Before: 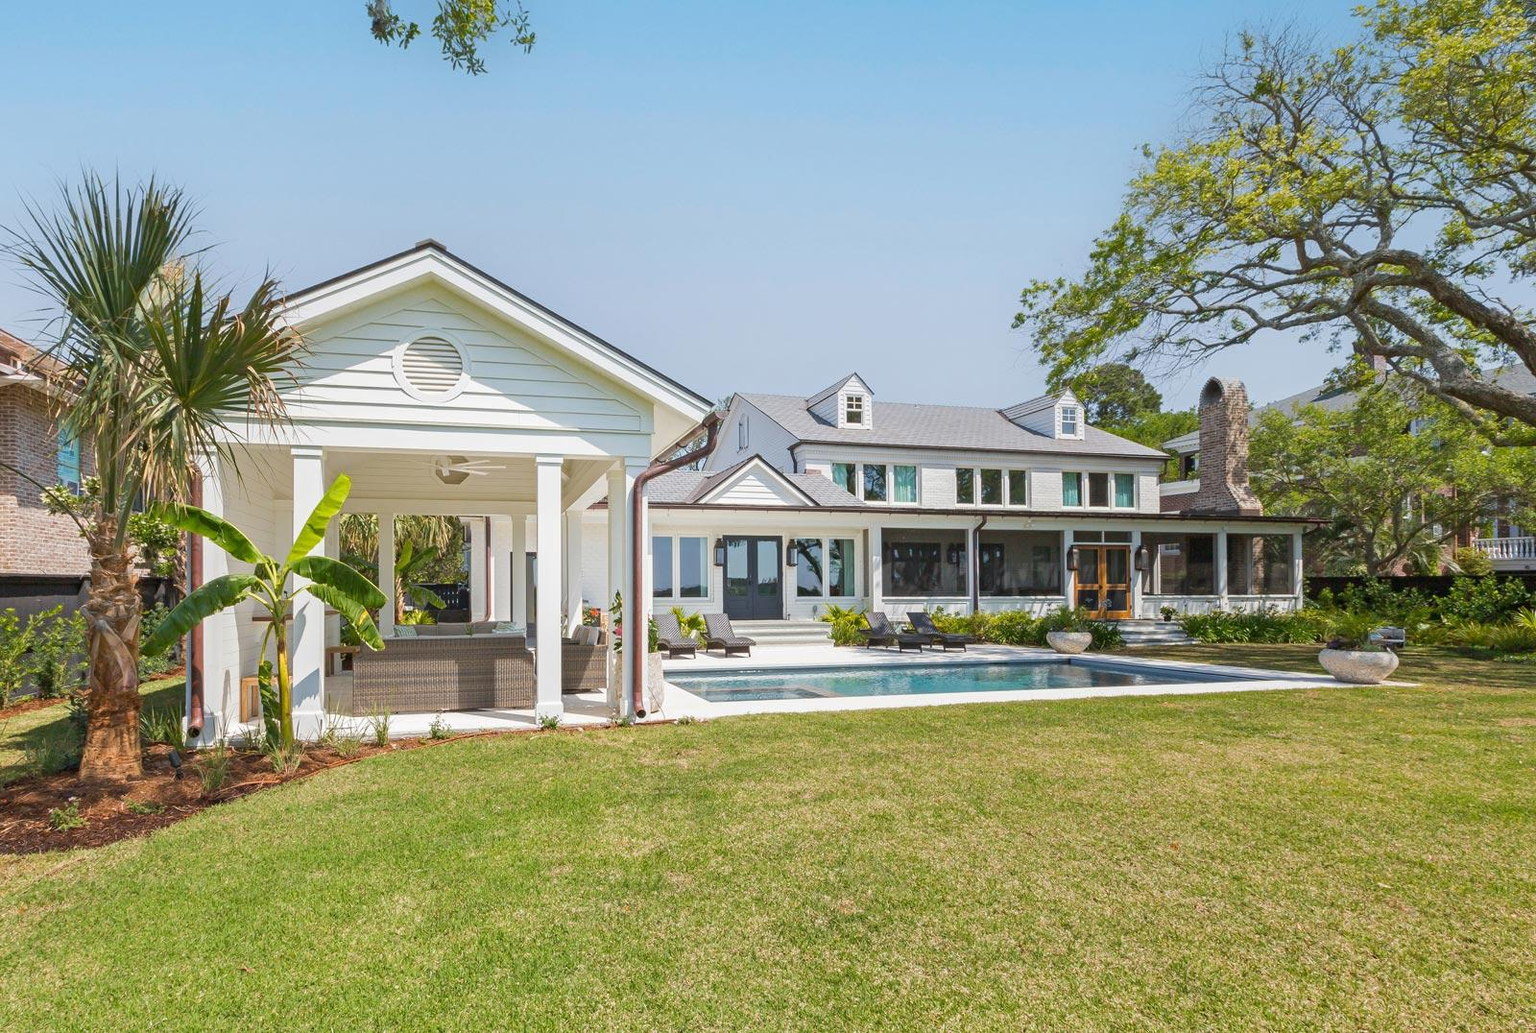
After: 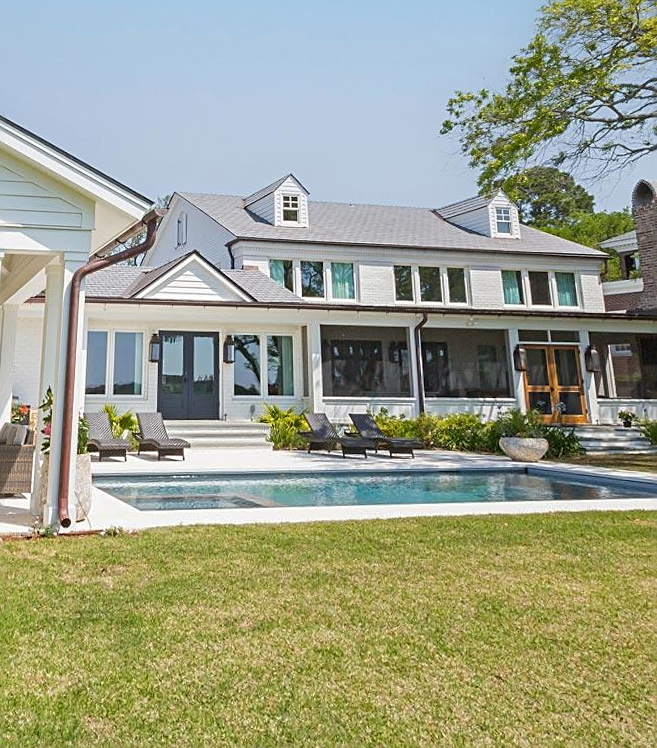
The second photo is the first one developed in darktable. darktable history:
crop: left 32.075%, top 10.976%, right 18.355%, bottom 17.596%
sharpen: on, module defaults
rotate and perspective: rotation 0.72°, lens shift (vertical) -0.352, lens shift (horizontal) -0.051, crop left 0.152, crop right 0.859, crop top 0.019, crop bottom 0.964
